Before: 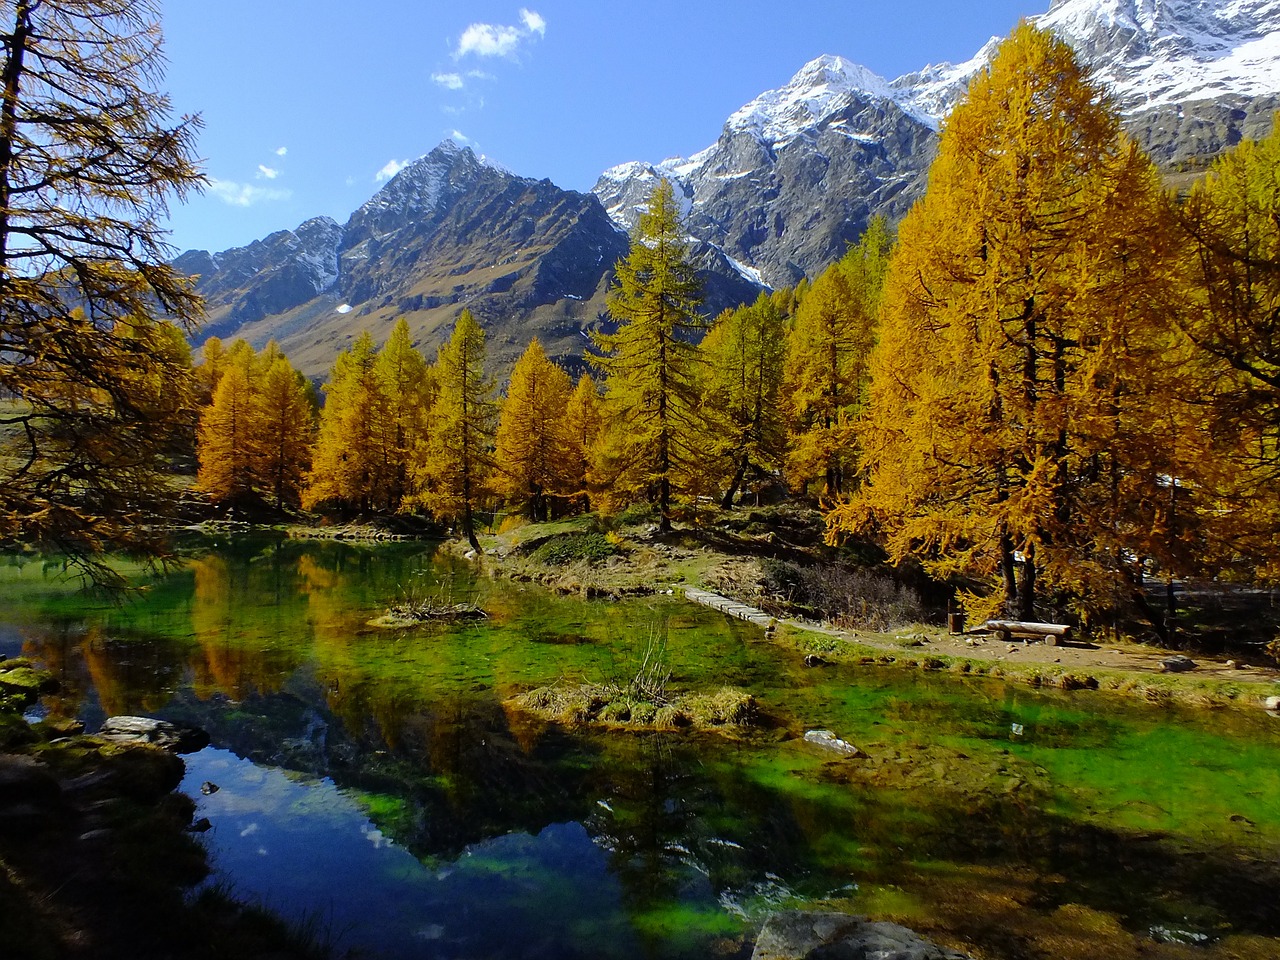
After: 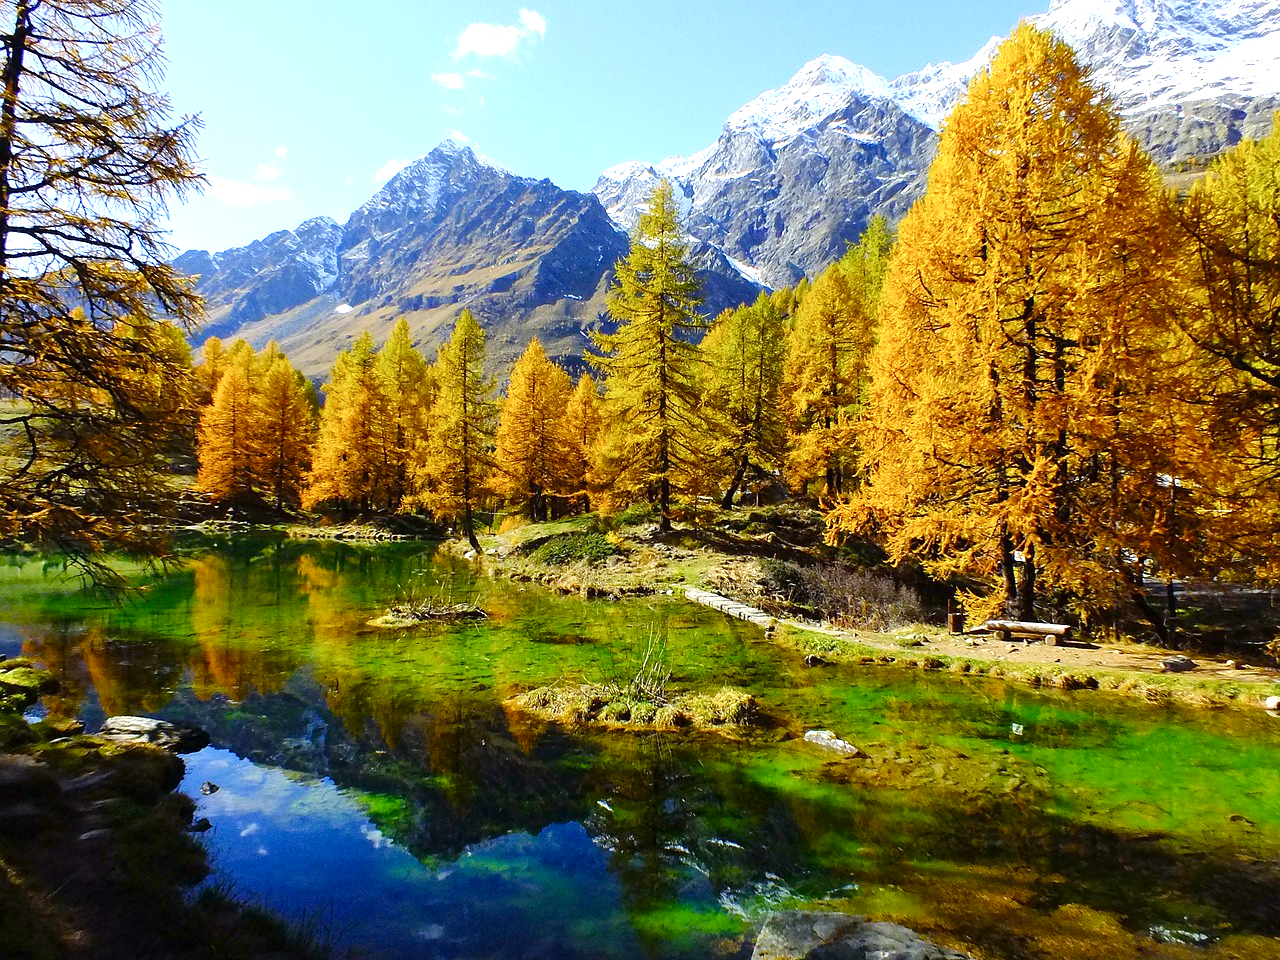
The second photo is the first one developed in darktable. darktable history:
color balance rgb: linear chroma grading › shadows -6.953%, linear chroma grading › highlights -6.482%, linear chroma grading › global chroma -10.611%, linear chroma grading › mid-tones -7.937%, perceptual saturation grading › global saturation 20%, perceptual saturation grading › highlights -25.558%, perceptual saturation grading › shadows 50.092%, perceptual brilliance grading › global brilliance 10.443%, perceptual brilliance grading › shadows 14.525%, global vibrance 20%
exposure: black level correction 0, exposure 0.703 EV, compensate highlight preservation false
